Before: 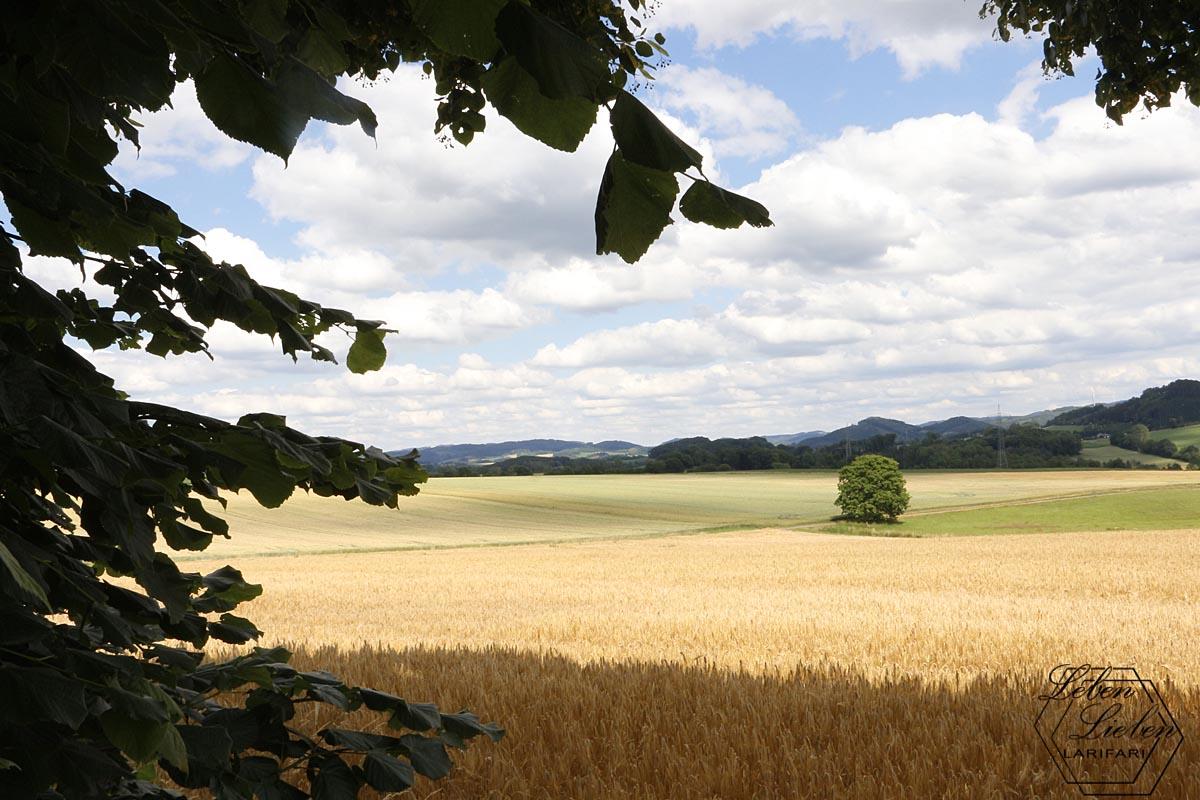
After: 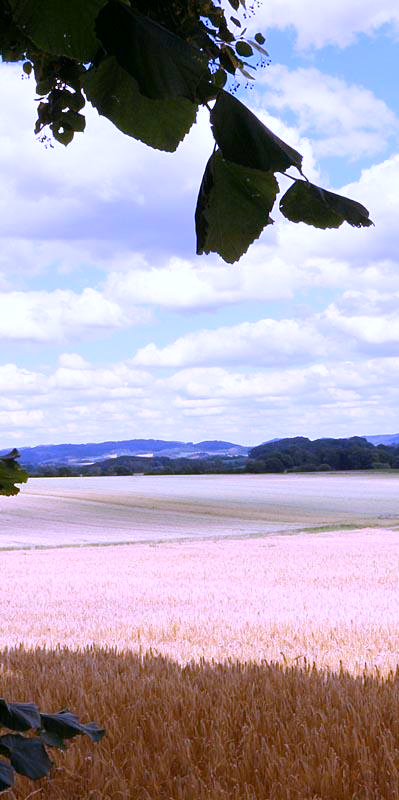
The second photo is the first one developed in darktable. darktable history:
white balance: red 0.98, blue 1.61
crop: left 33.36%, right 33.36%
tone equalizer: on, module defaults
color balance: mode lift, gamma, gain (sRGB), lift [1, 0.99, 1.01, 0.992], gamma [1, 1.037, 0.974, 0.963]
